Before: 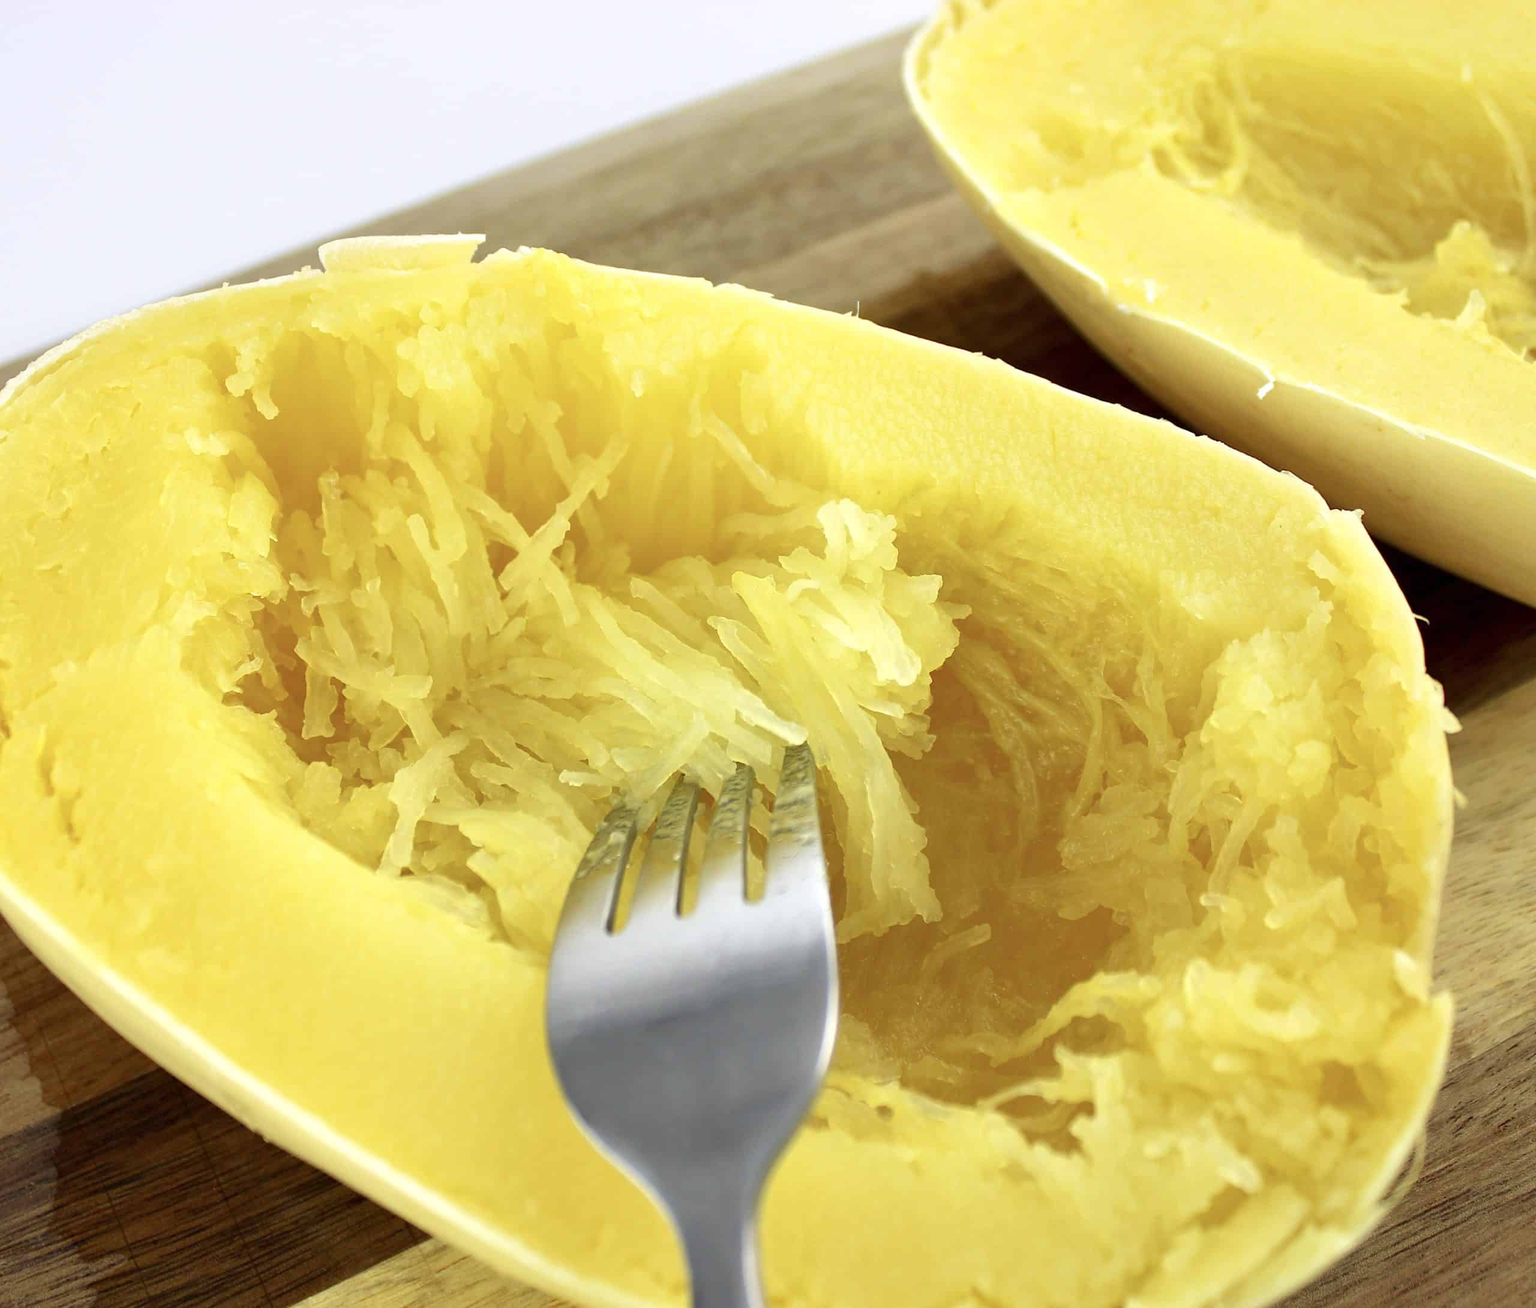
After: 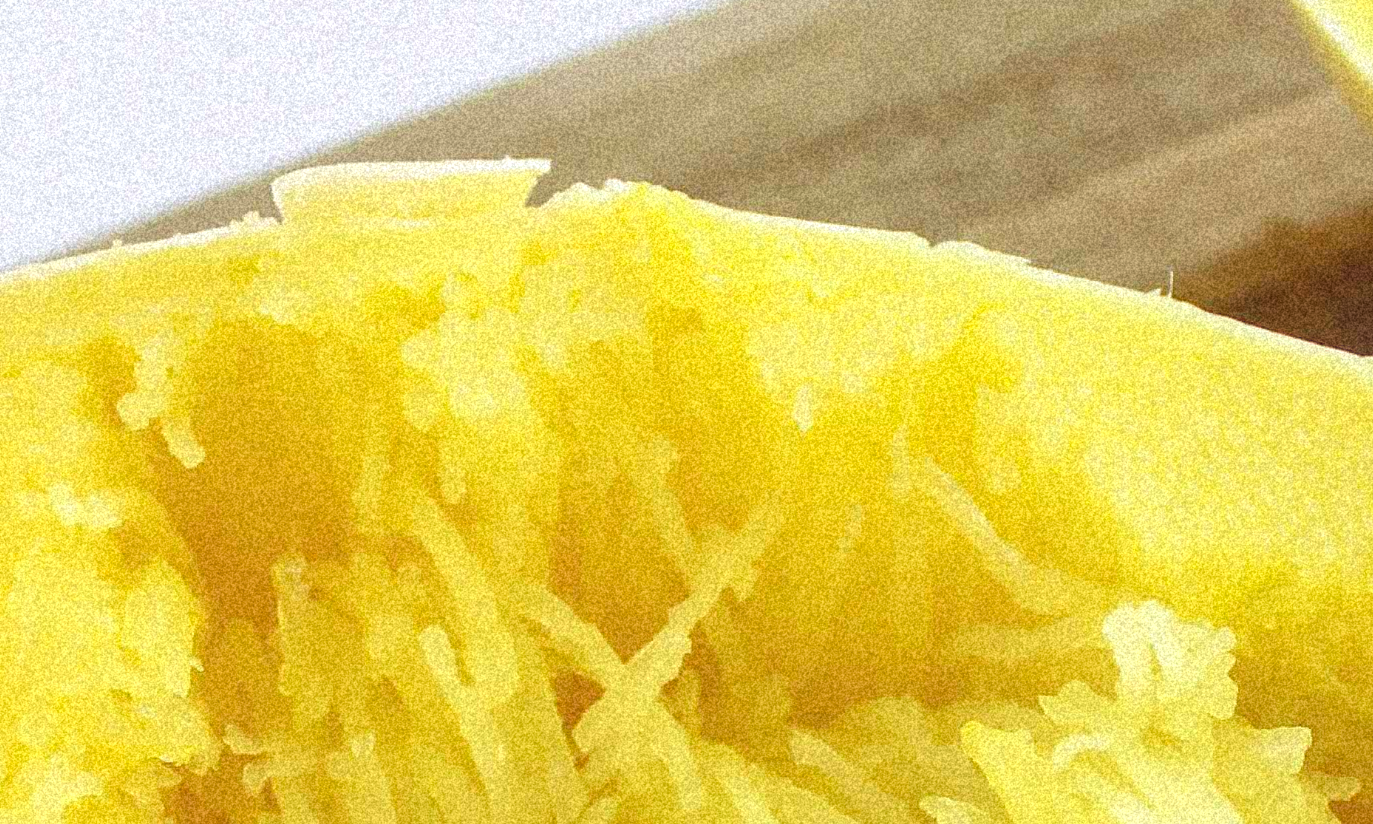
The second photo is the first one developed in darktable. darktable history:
crop: left 10.121%, top 10.631%, right 36.218%, bottom 51.526%
grain: coarseness 46.9 ISO, strength 50.21%, mid-tones bias 0%
local contrast: highlights 48%, shadows 0%, detail 100%
